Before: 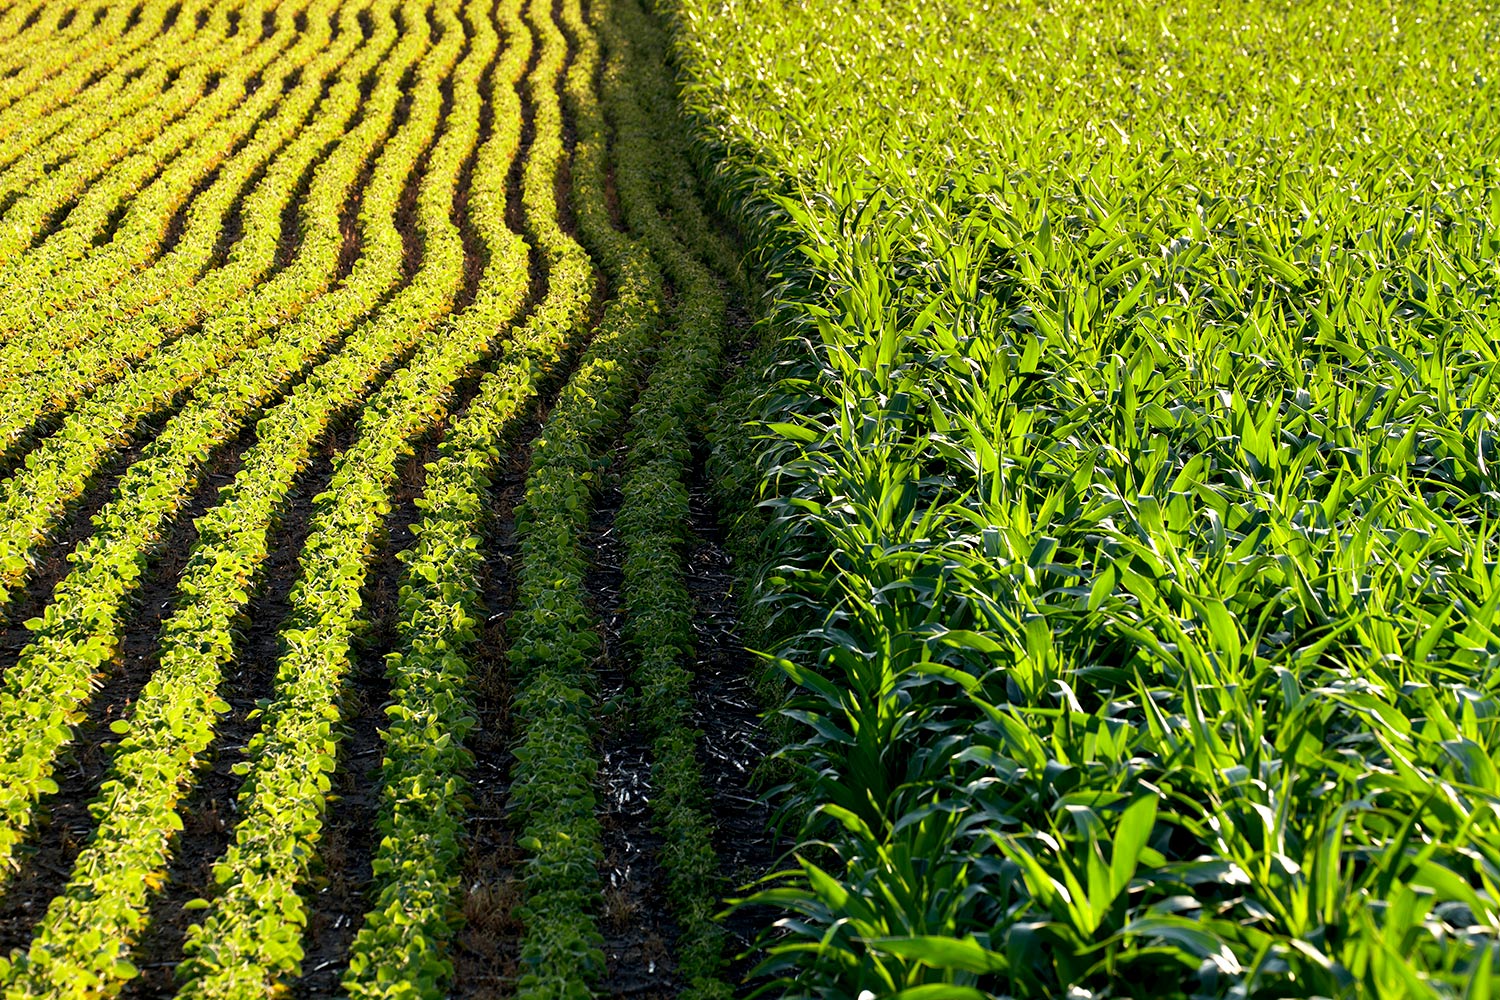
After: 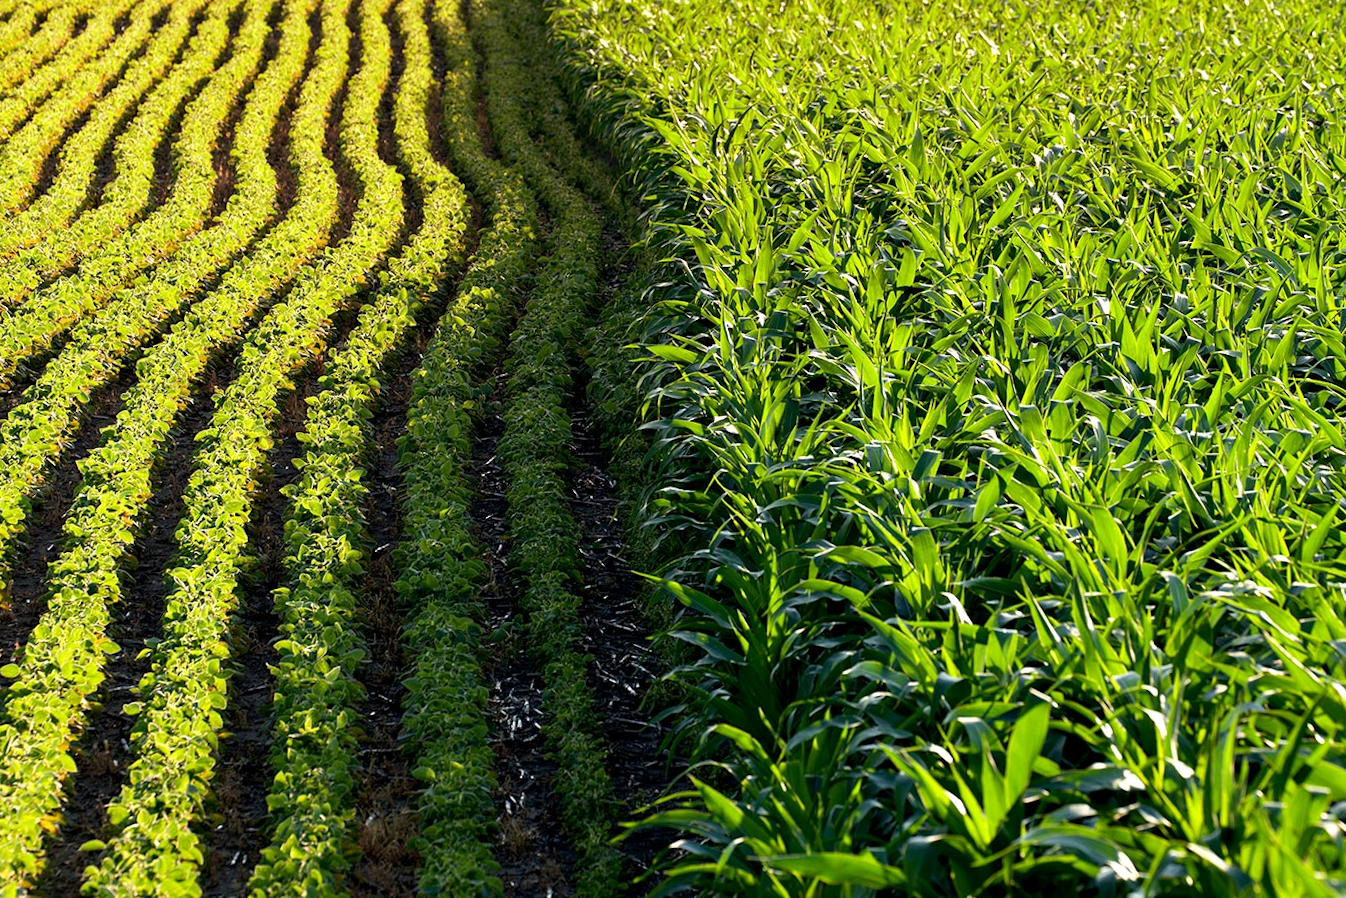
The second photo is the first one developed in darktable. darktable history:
crop and rotate: angle 1.94°, left 5.755%, top 5.671%
